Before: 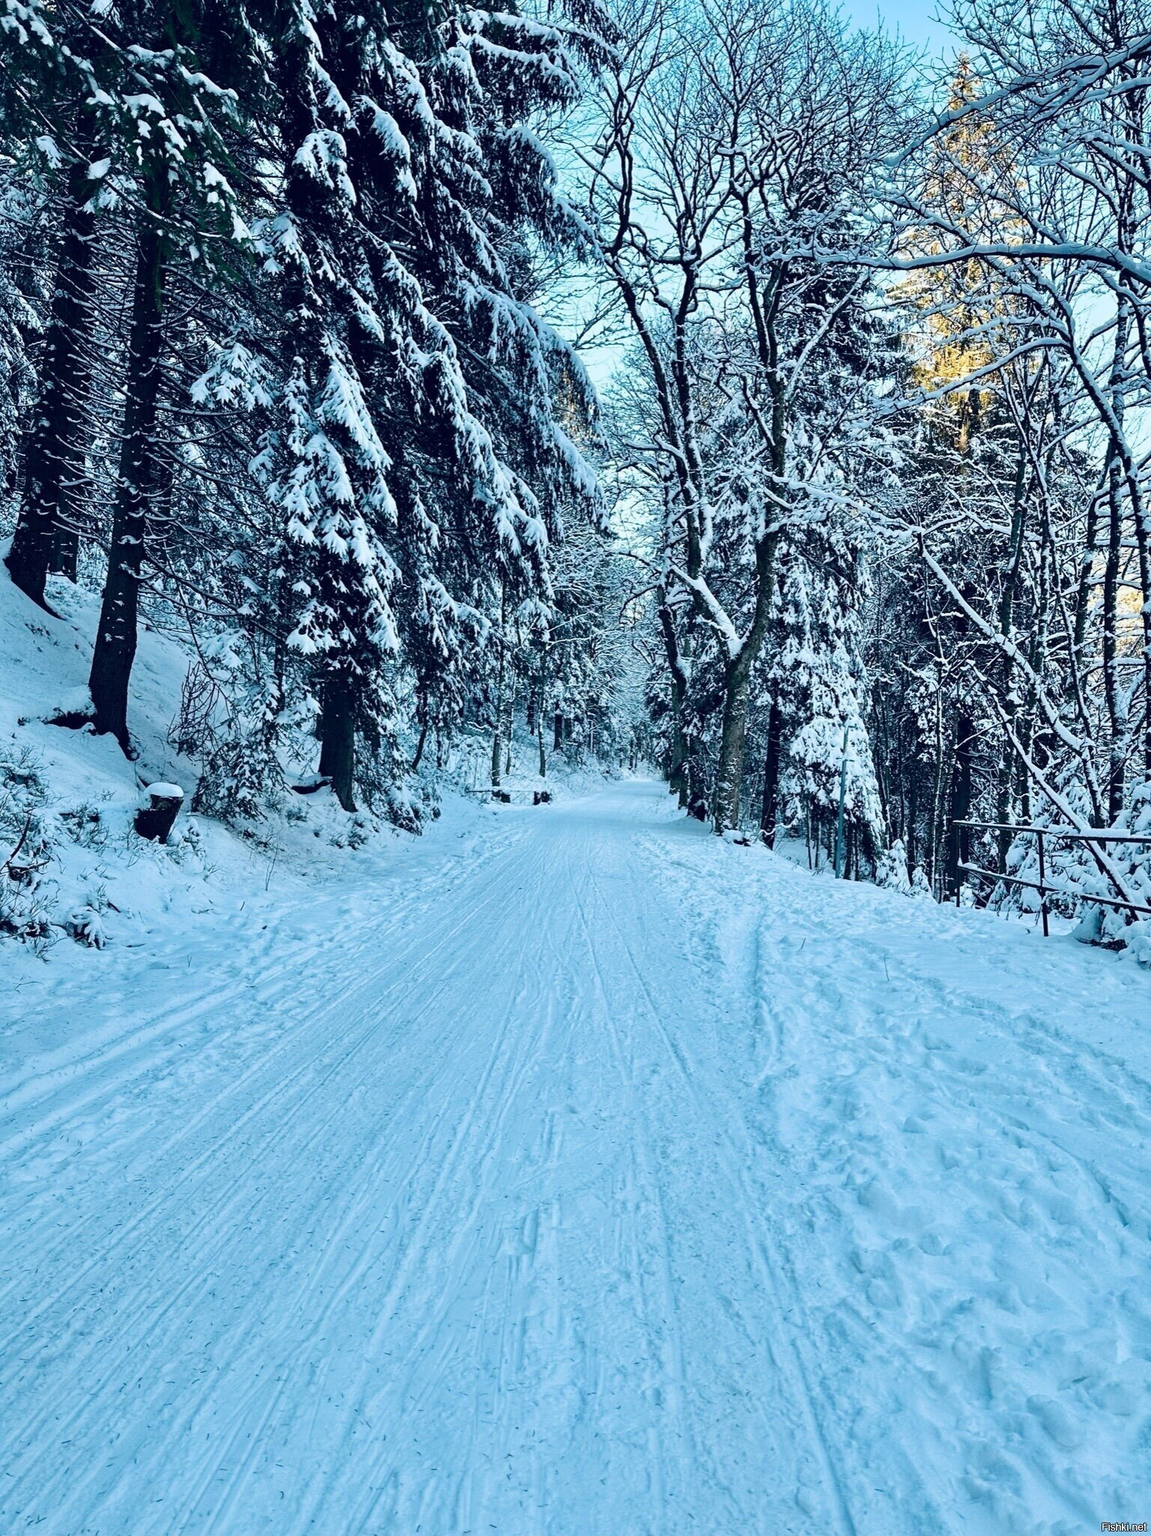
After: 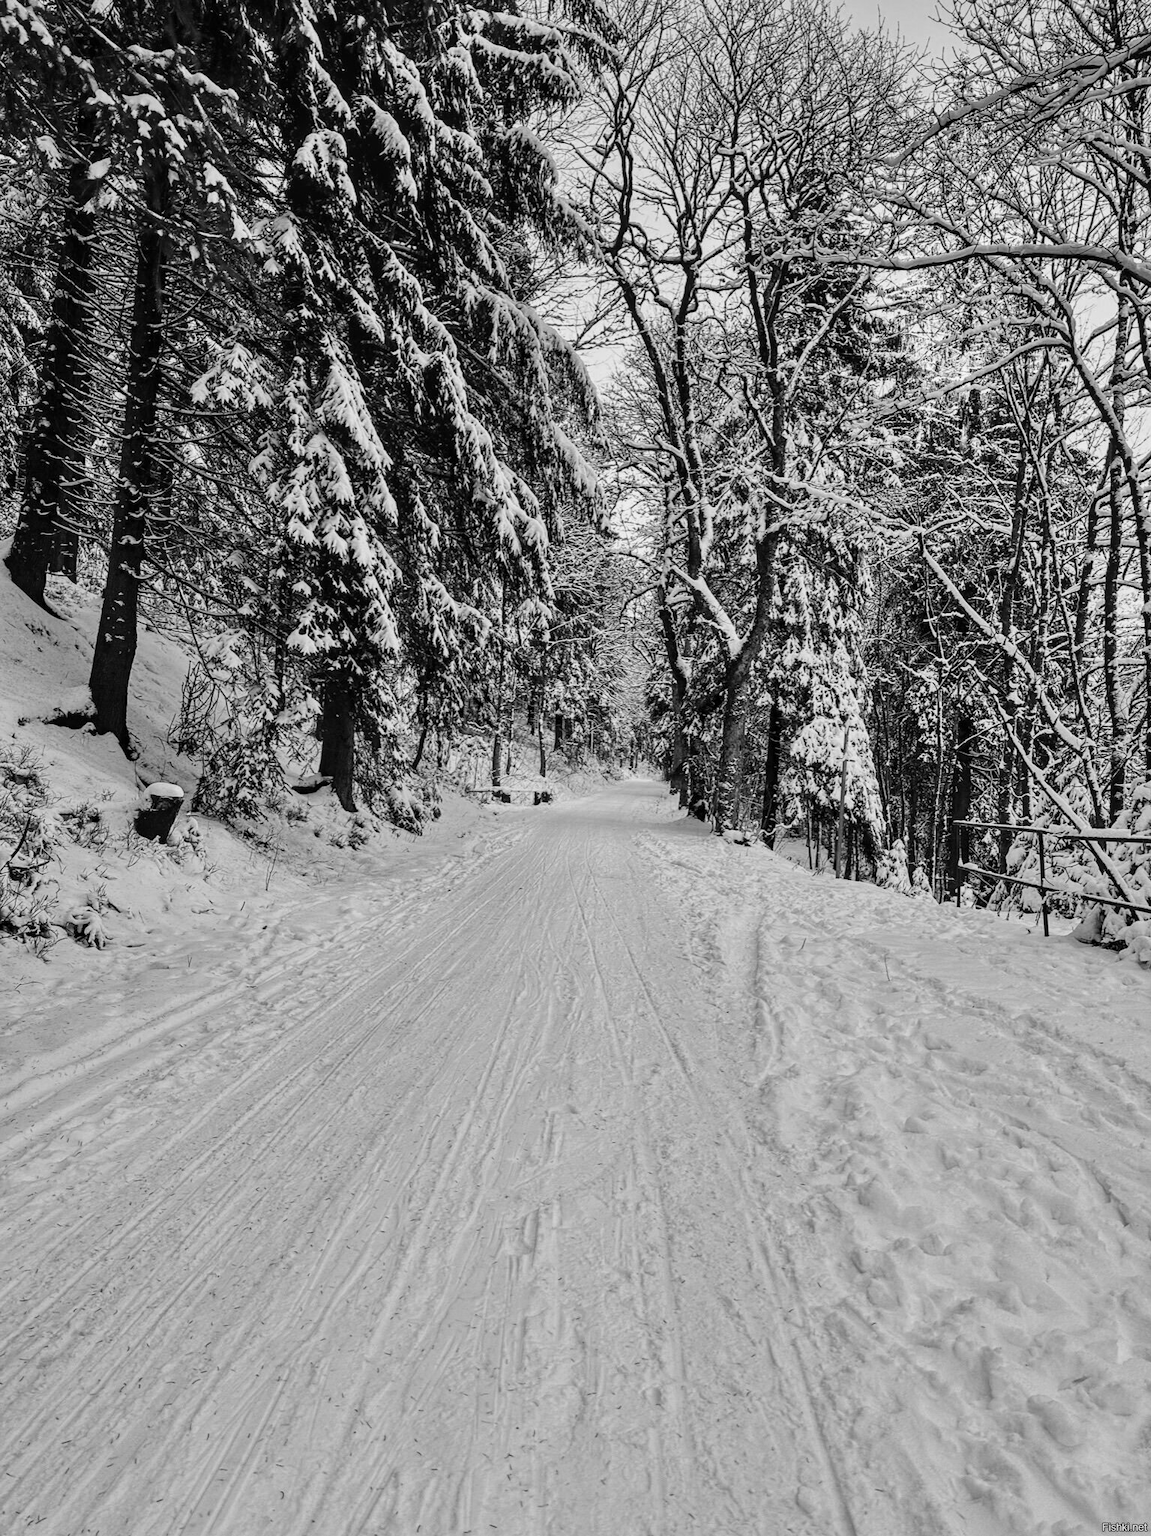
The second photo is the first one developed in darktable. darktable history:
local contrast: on, module defaults
monochrome: a 32, b 64, size 2.3
color correction: highlights a* -11.71, highlights b* -15.58
